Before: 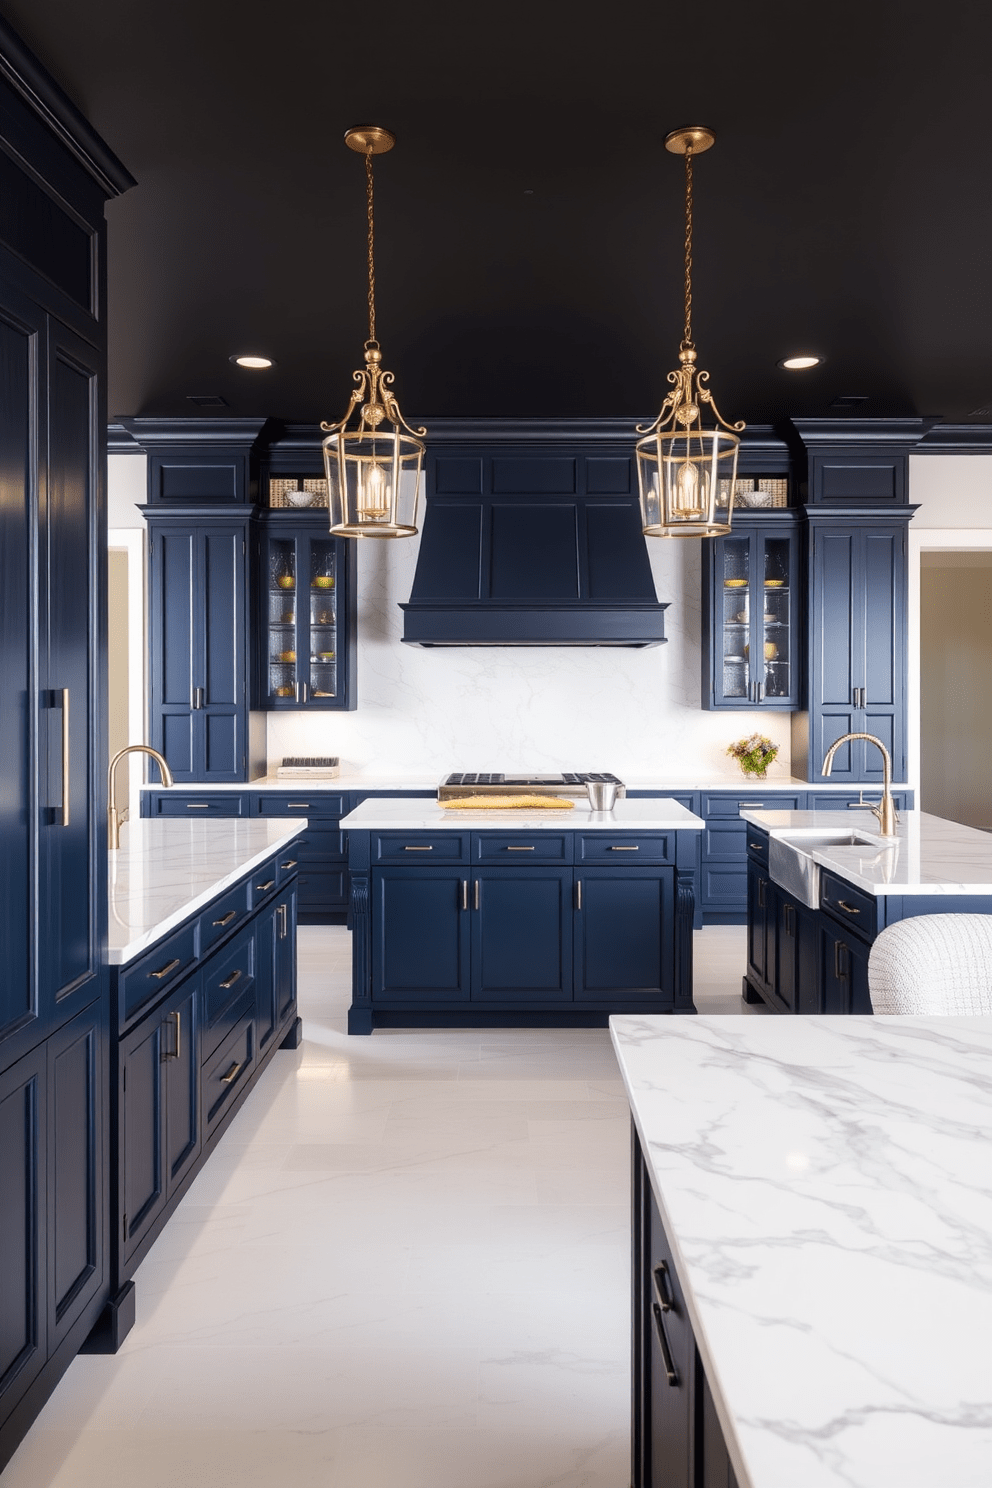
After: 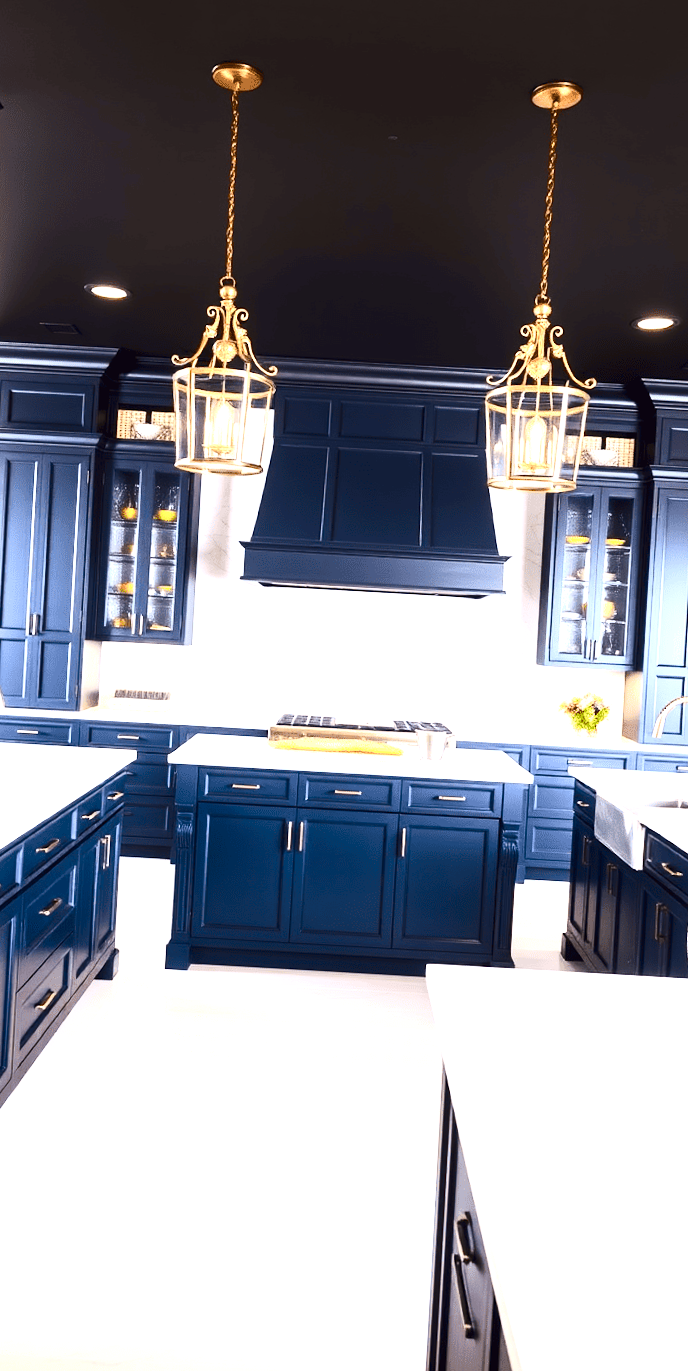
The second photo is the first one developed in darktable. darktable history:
crop and rotate: angle -3.25°, left 14.092%, top 0.031%, right 10.753%, bottom 0.088%
color balance rgb: perceptual saturation grading › global saturation 15.273%, perceptual saturation grading › highlights -18.968%, perceptual saturation grading › shadows 20.499%, perceptual brilliance grading › global brilliance 9.956%, global vibrance 20%
exposure: black level correction 0, exposure 1.095 EV, compensate highlight preservation false
contrast brightness saturation: contrast 0.279
